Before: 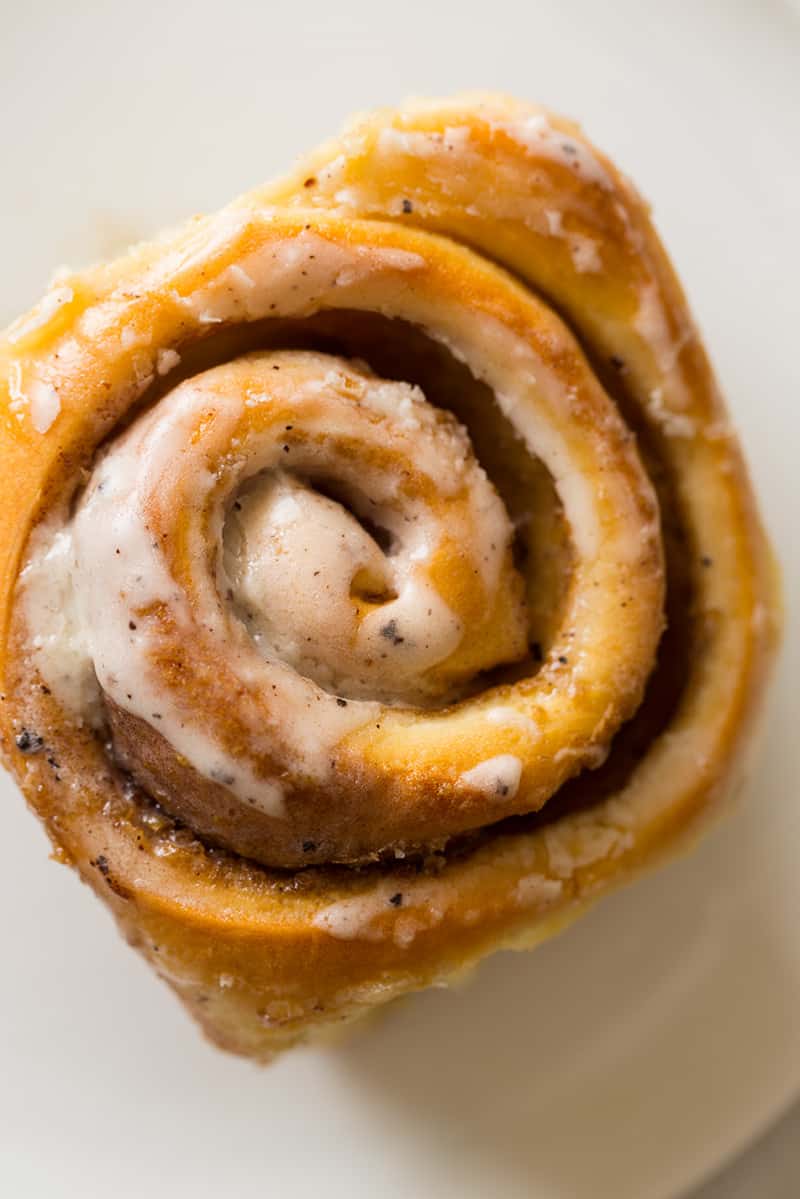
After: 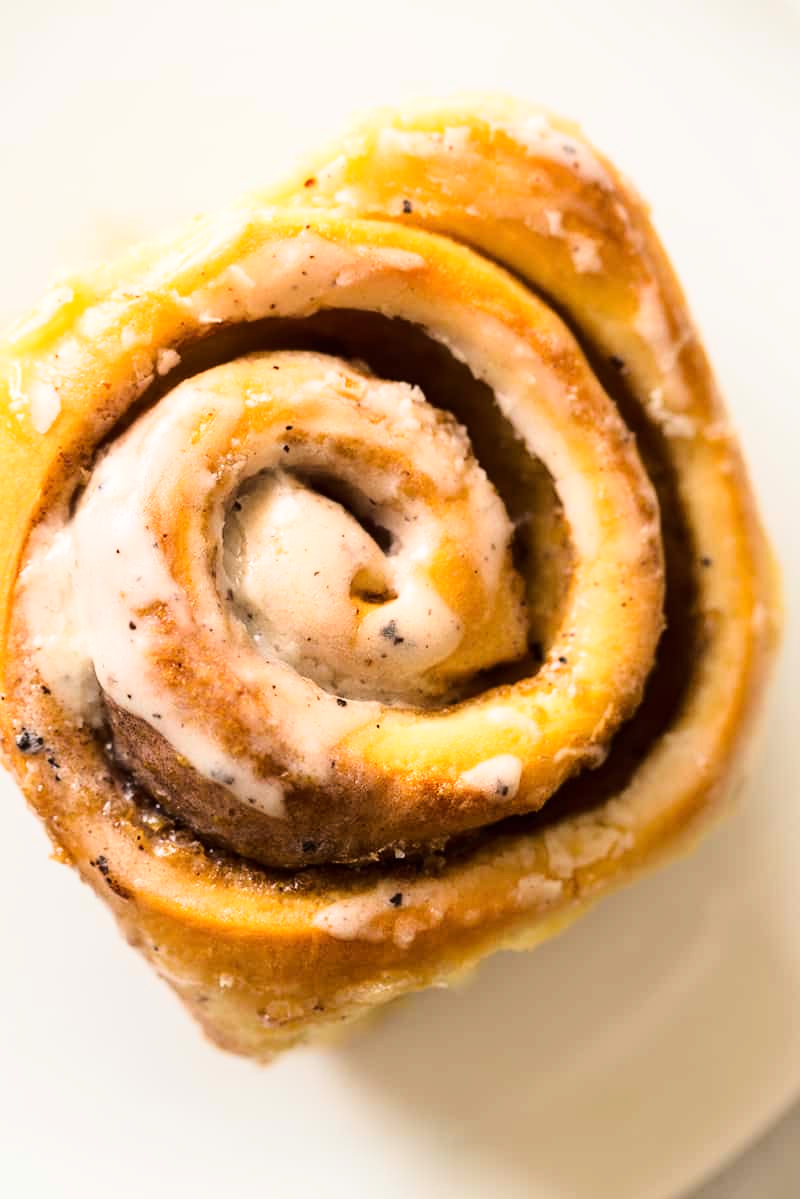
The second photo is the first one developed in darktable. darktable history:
base curve: curves: ch0 [(0, 0) (0.036, 0.037) (0.121, 0.228) (0.46, 0.76) (0.859, 0.983) (1, 1)]
tone equalizer: edges refinement/feathering 500, mask exposure compensation -1.57 EV, preserve details no
